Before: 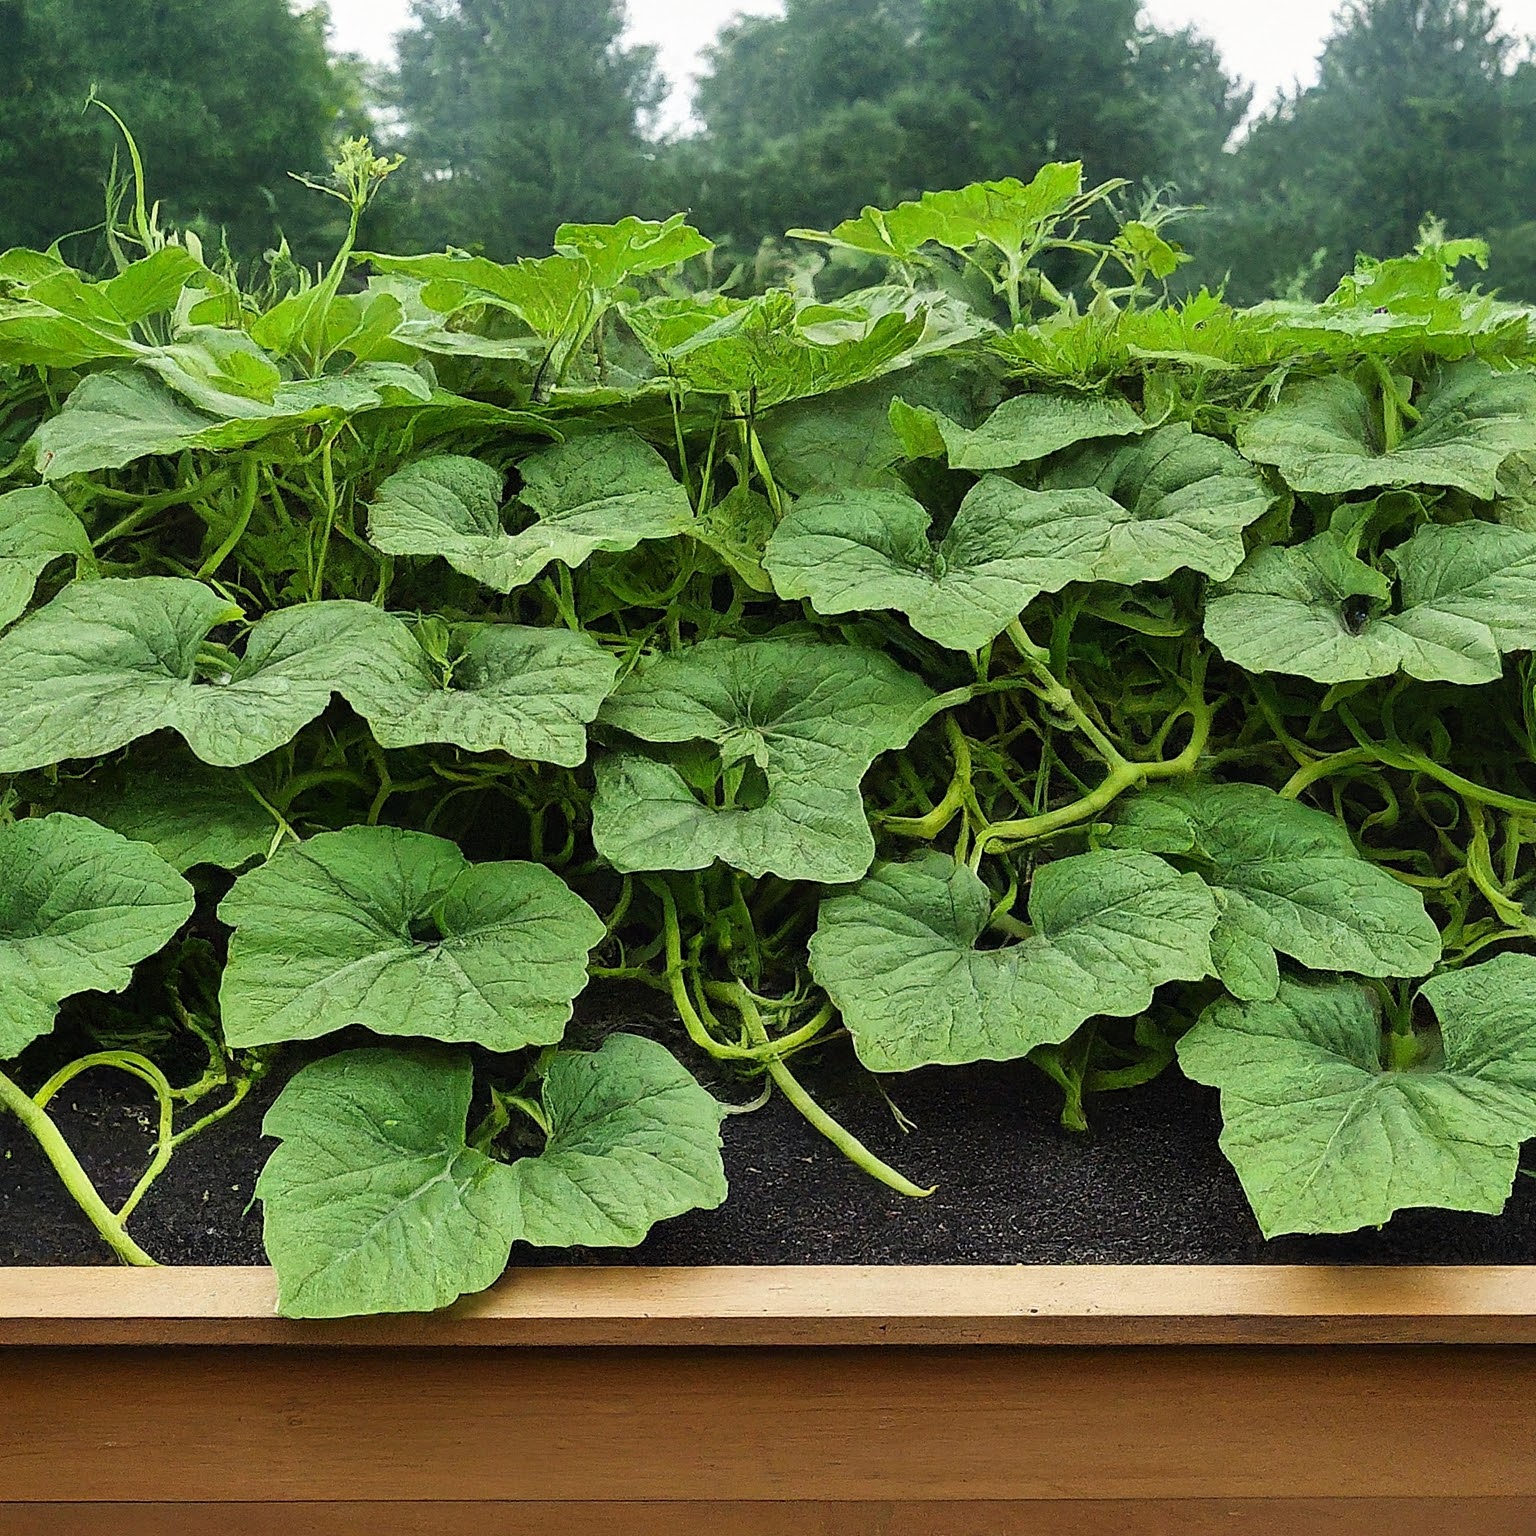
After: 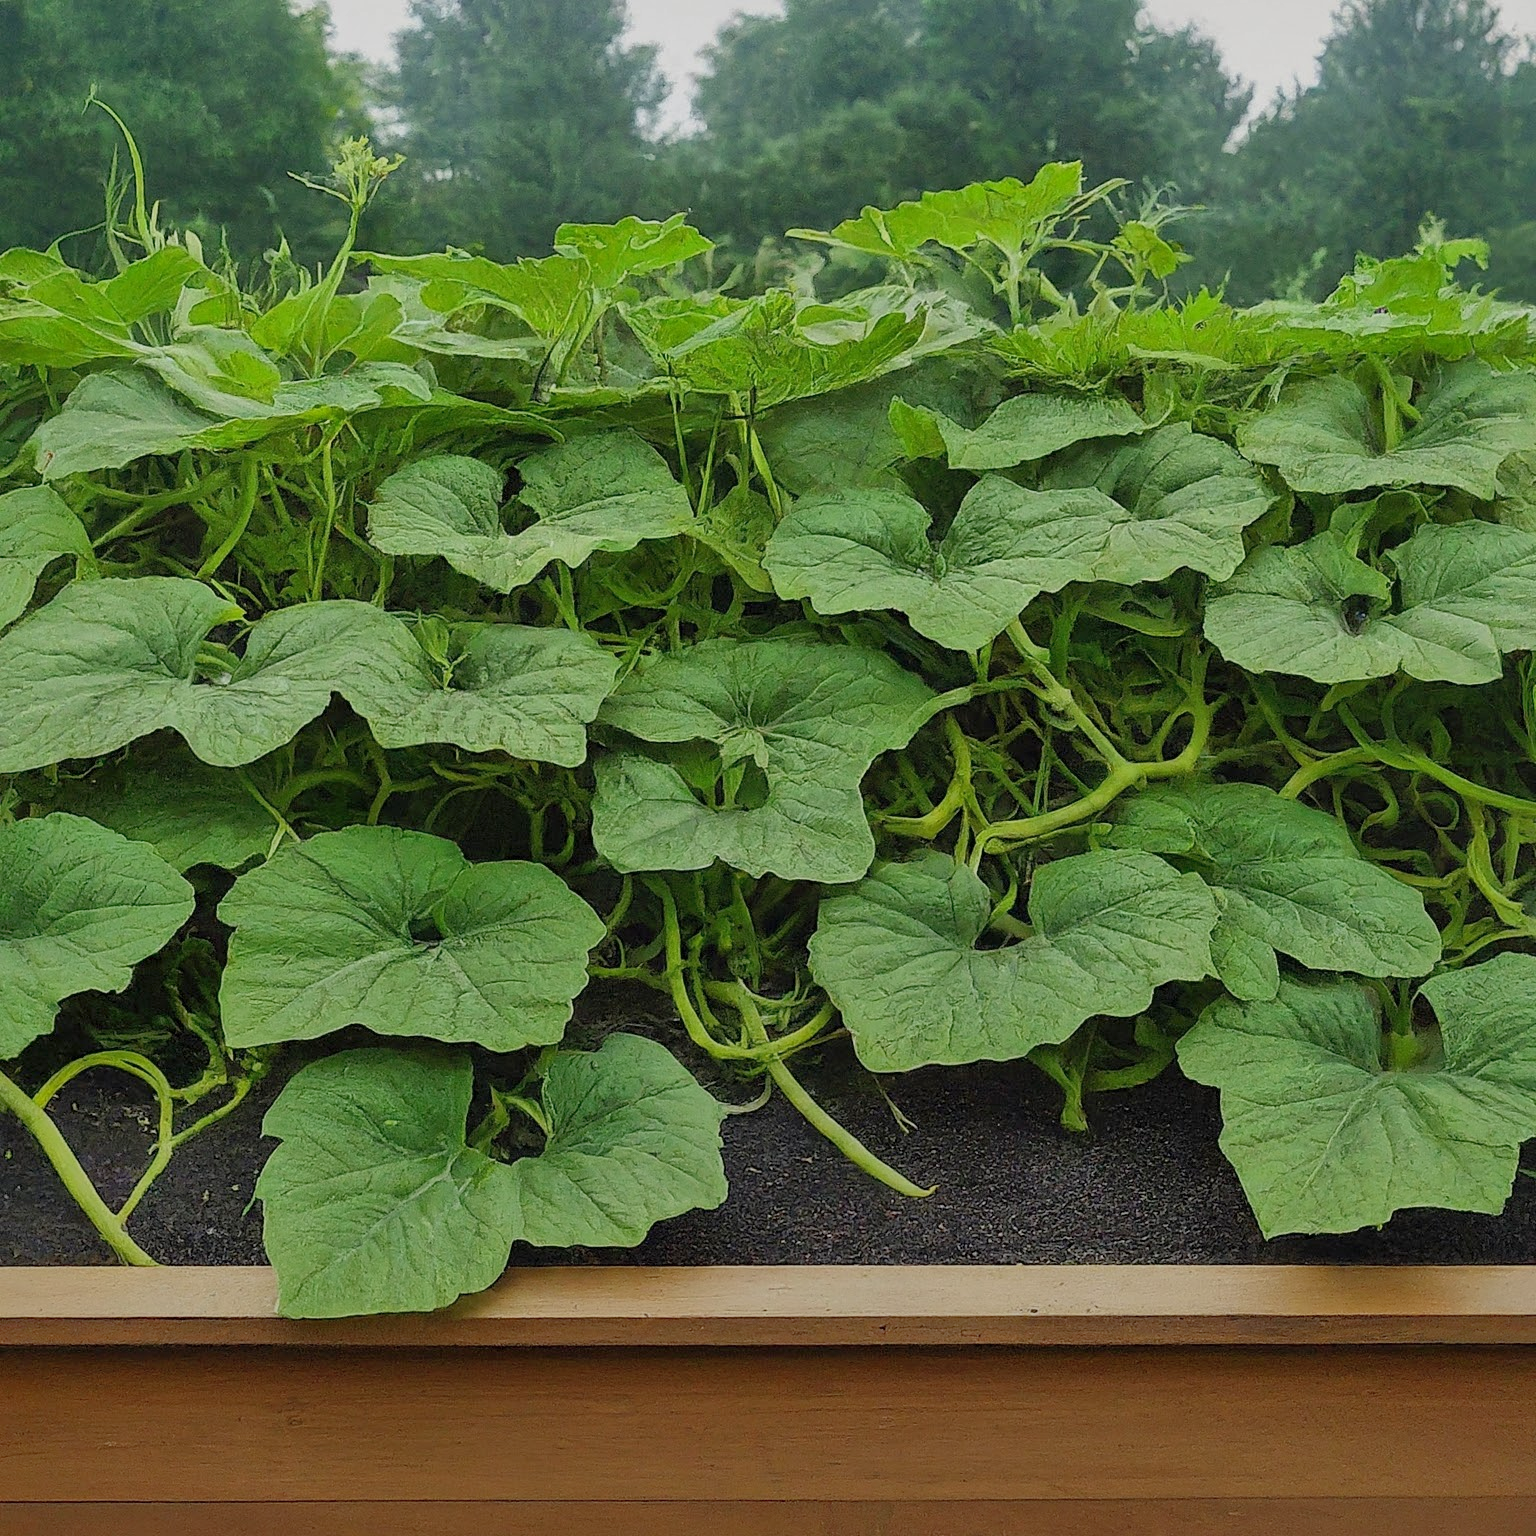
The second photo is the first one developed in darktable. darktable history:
graduated density: rotation -180°, offset 27.42
shadows and highlights: on, module defaults
tone equalizer: -8 EV 0.25 EV, -7 EV 0.417 EV, -6 EV 0.417 EV, -5 EV 0.25 EV, -3 EV -0.25 EV, -2 EV -0.417 EV, -1 EV -0.417 EV, +0 EV -0.25 EV, edges refinement/feathering 500, mask exposure compensation -1.57 EV, preserve details guided filter
